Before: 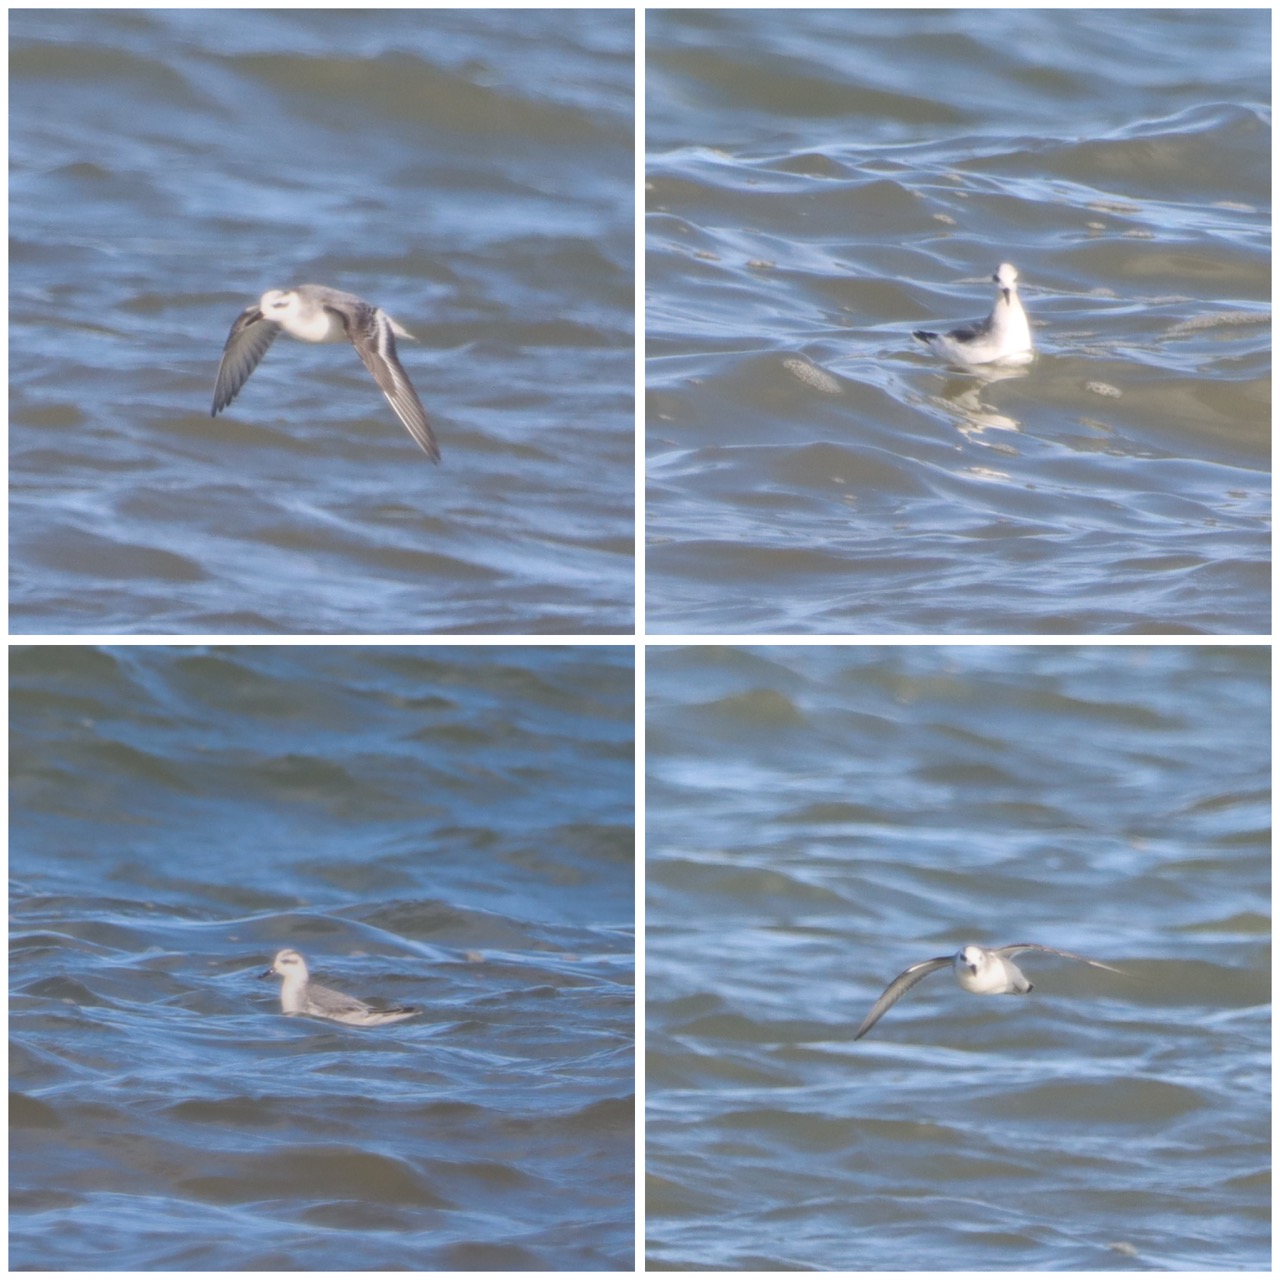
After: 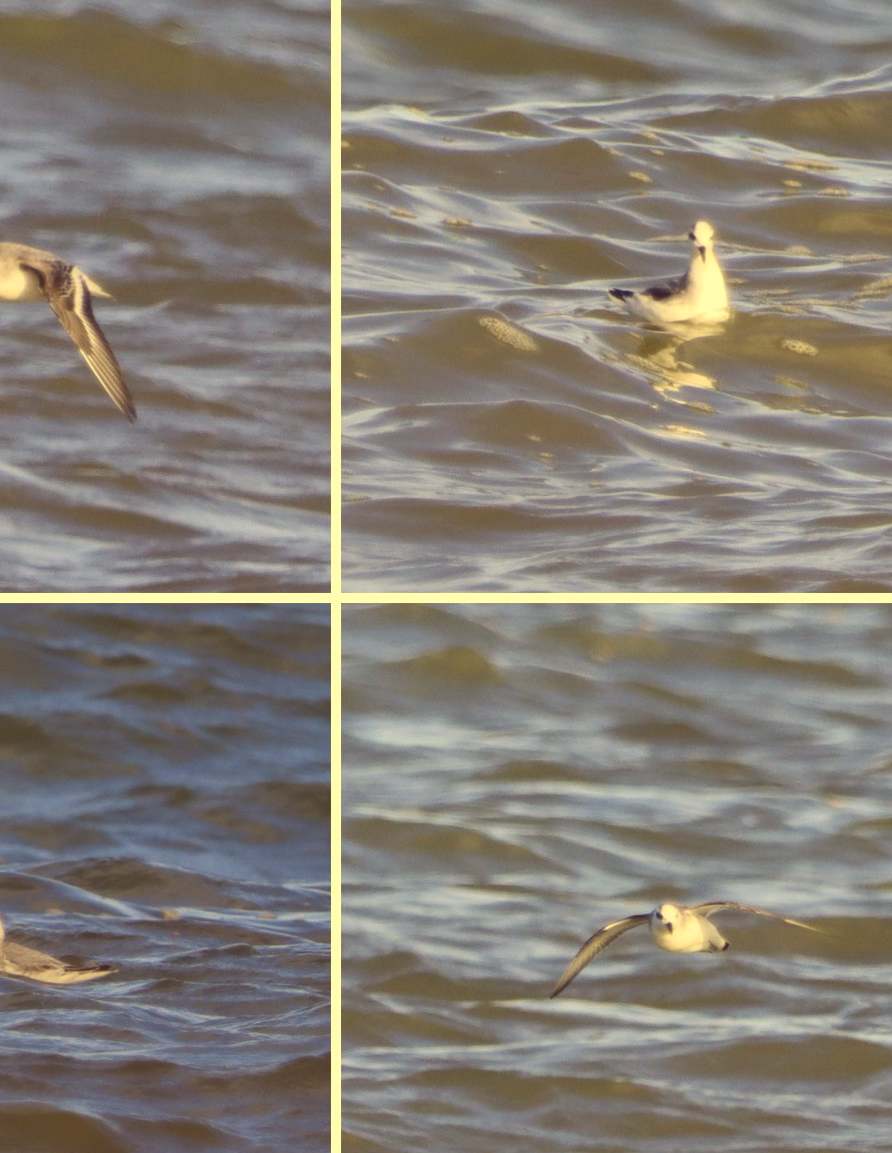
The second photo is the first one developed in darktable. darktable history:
crop and rotate: left 23.772%, top 3.291%, right 6.533%, bottom 6.594%
color correction: highlights a* -0.356, highlights b* 39.78, shadows a* 9.46, shadows b* -0.936
contrast brightness saturation: contrast 0.189, brightness -0.101, saturation 0.211
